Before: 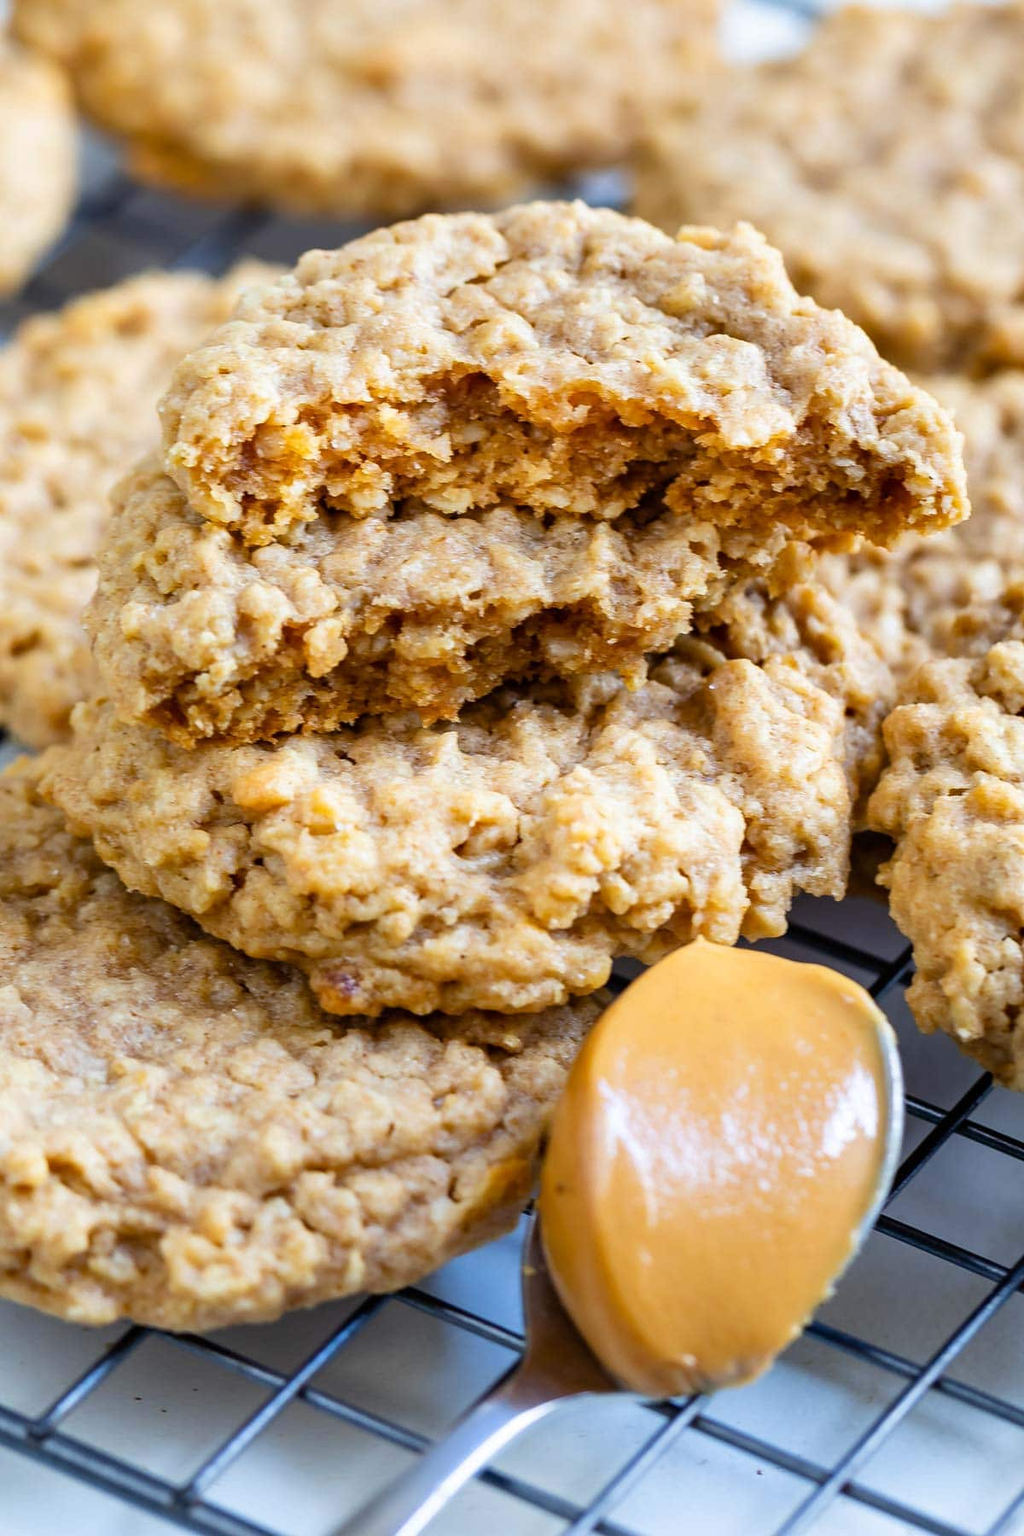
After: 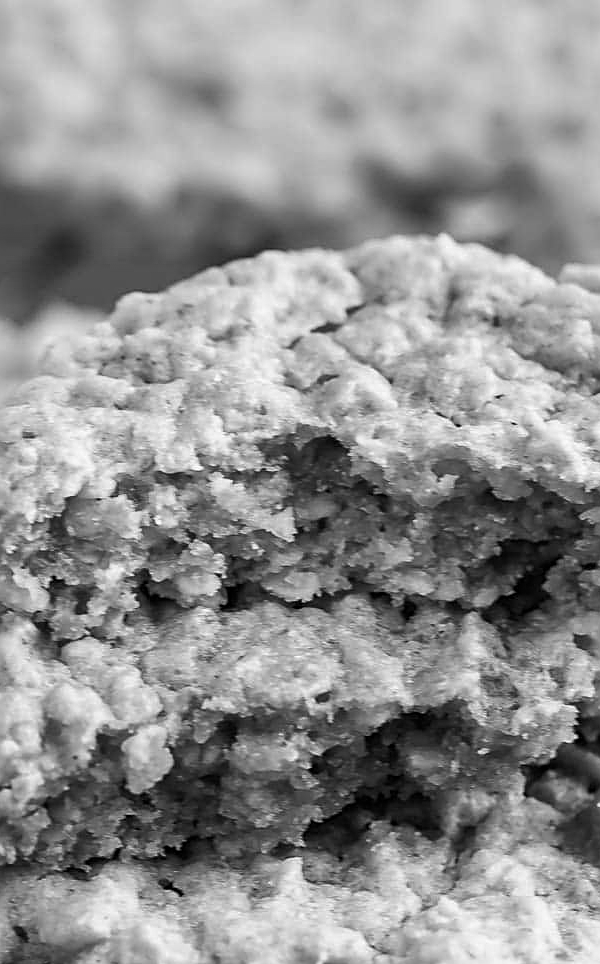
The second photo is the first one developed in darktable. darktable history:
sharpen: amount 0.483
color calibration: output gray [0.246, 0.254, 0.501, 0], gray › normalize channels true, illuminant as shot in camera, x 0.358, y 0.373, temperature 4628.91 K, gamut compression 0.002
crop: left 19.569%, right 30.401%, bottom 46.439%
